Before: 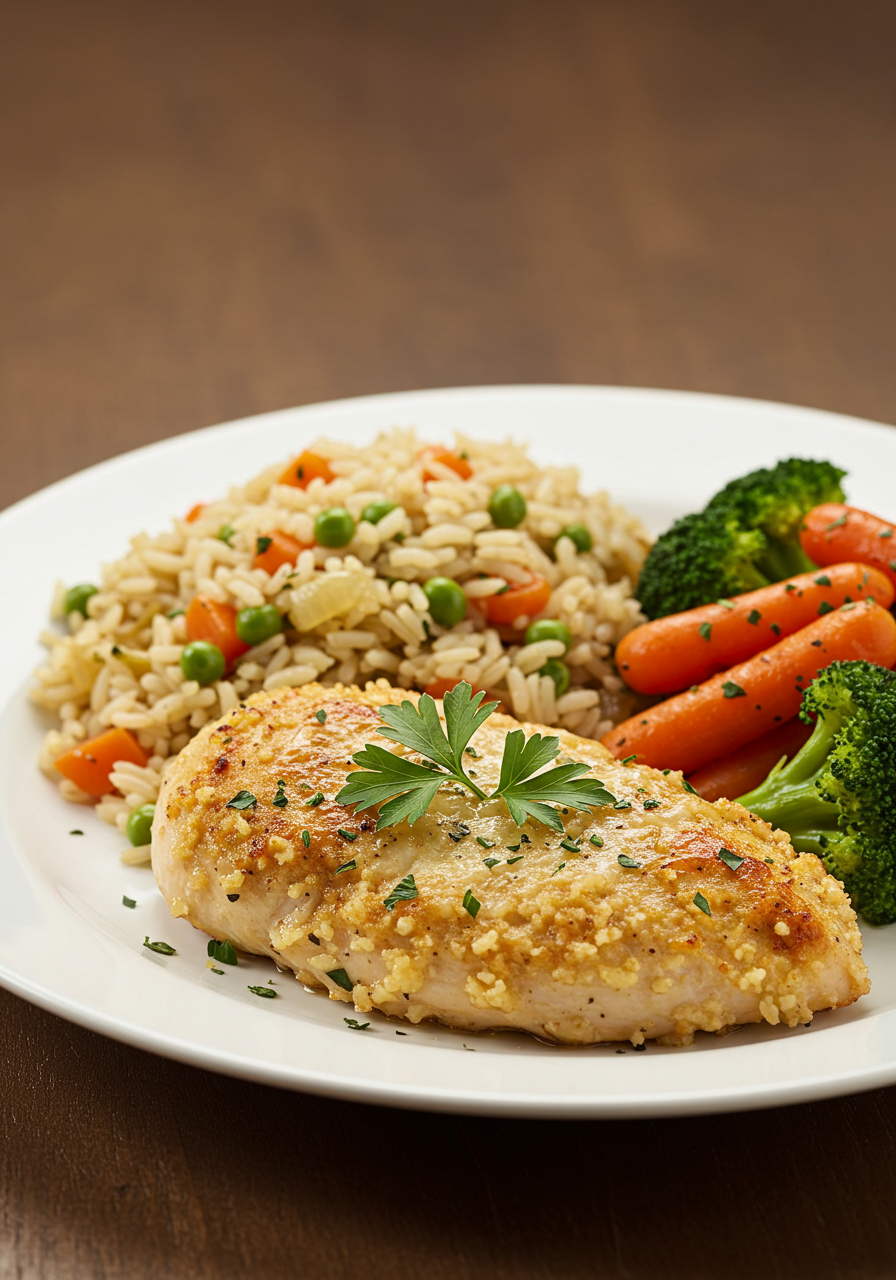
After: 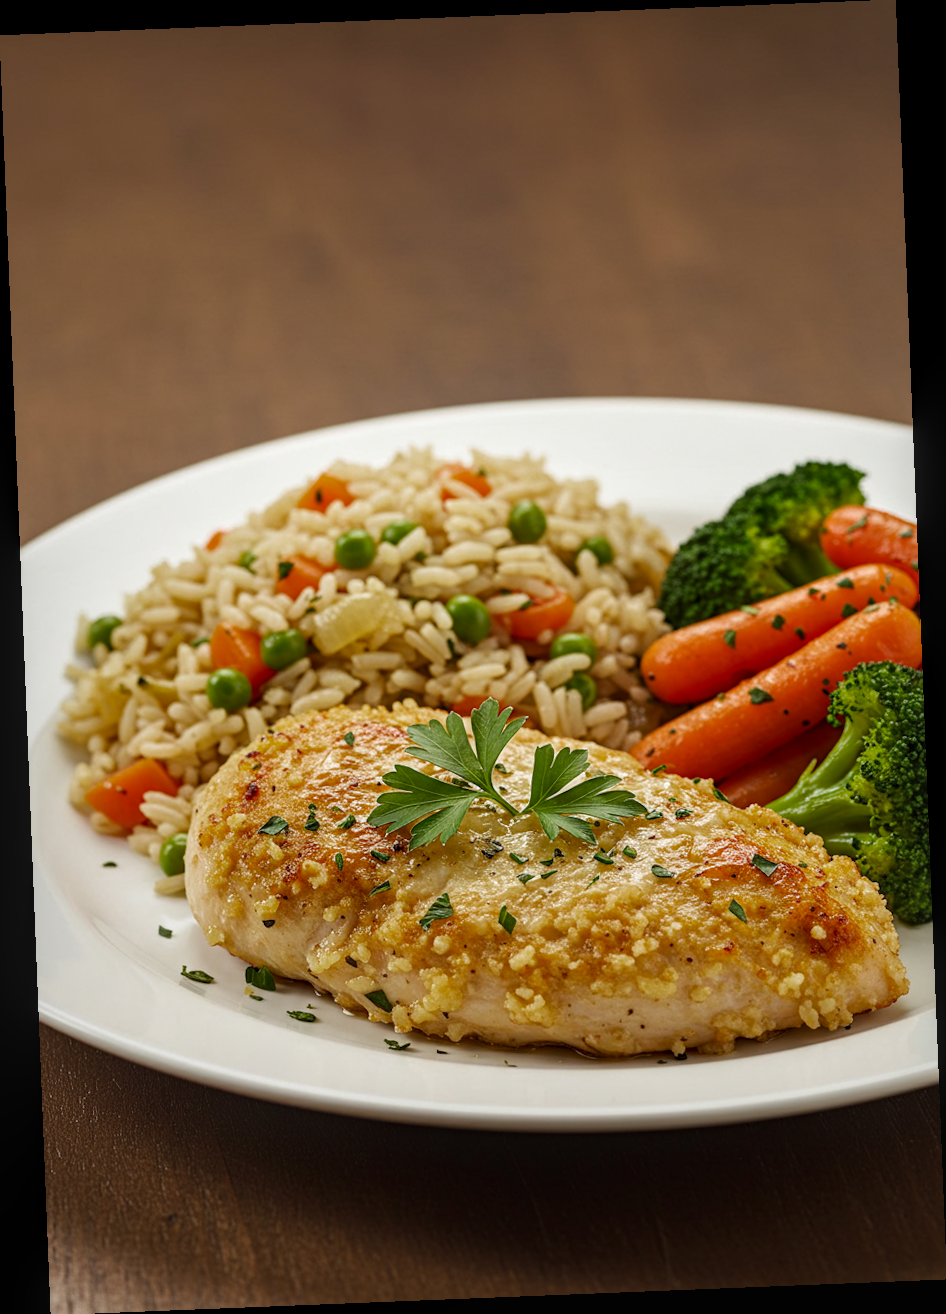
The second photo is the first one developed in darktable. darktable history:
color zones: curves: ch0 [(0.203, 0.433) (0.607, 0.517) (0.697, 0.696) (0.705, 0.897)]
local contrast: on, module defaults
rotate and perspective: rotation -2.29°, automatic cropping off
